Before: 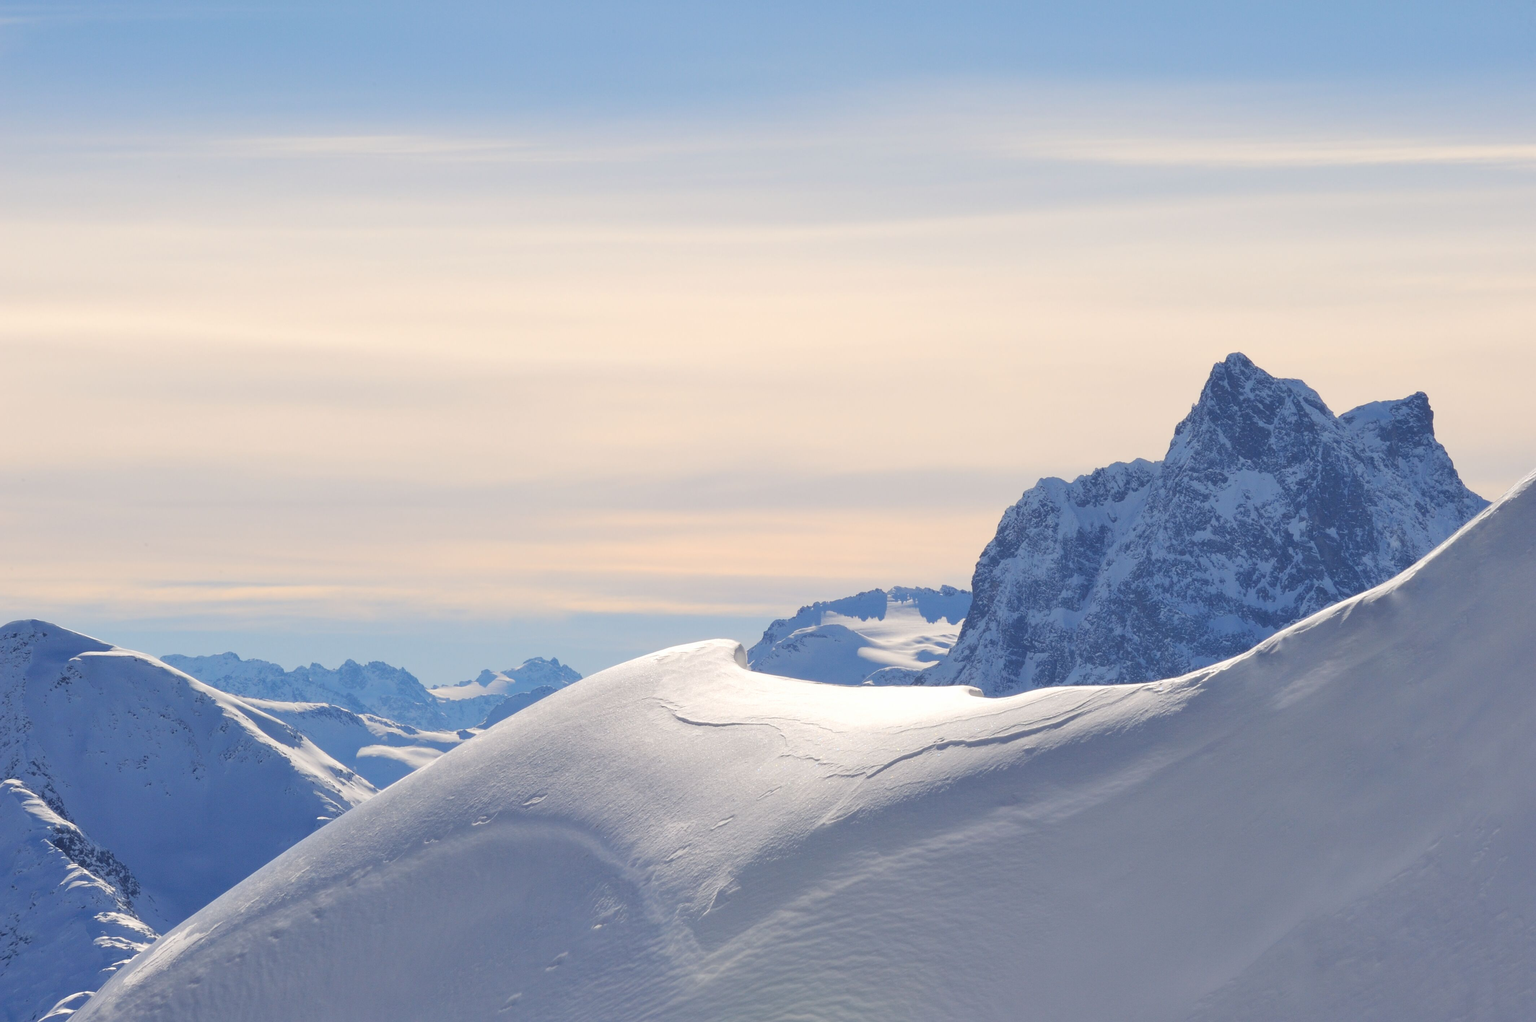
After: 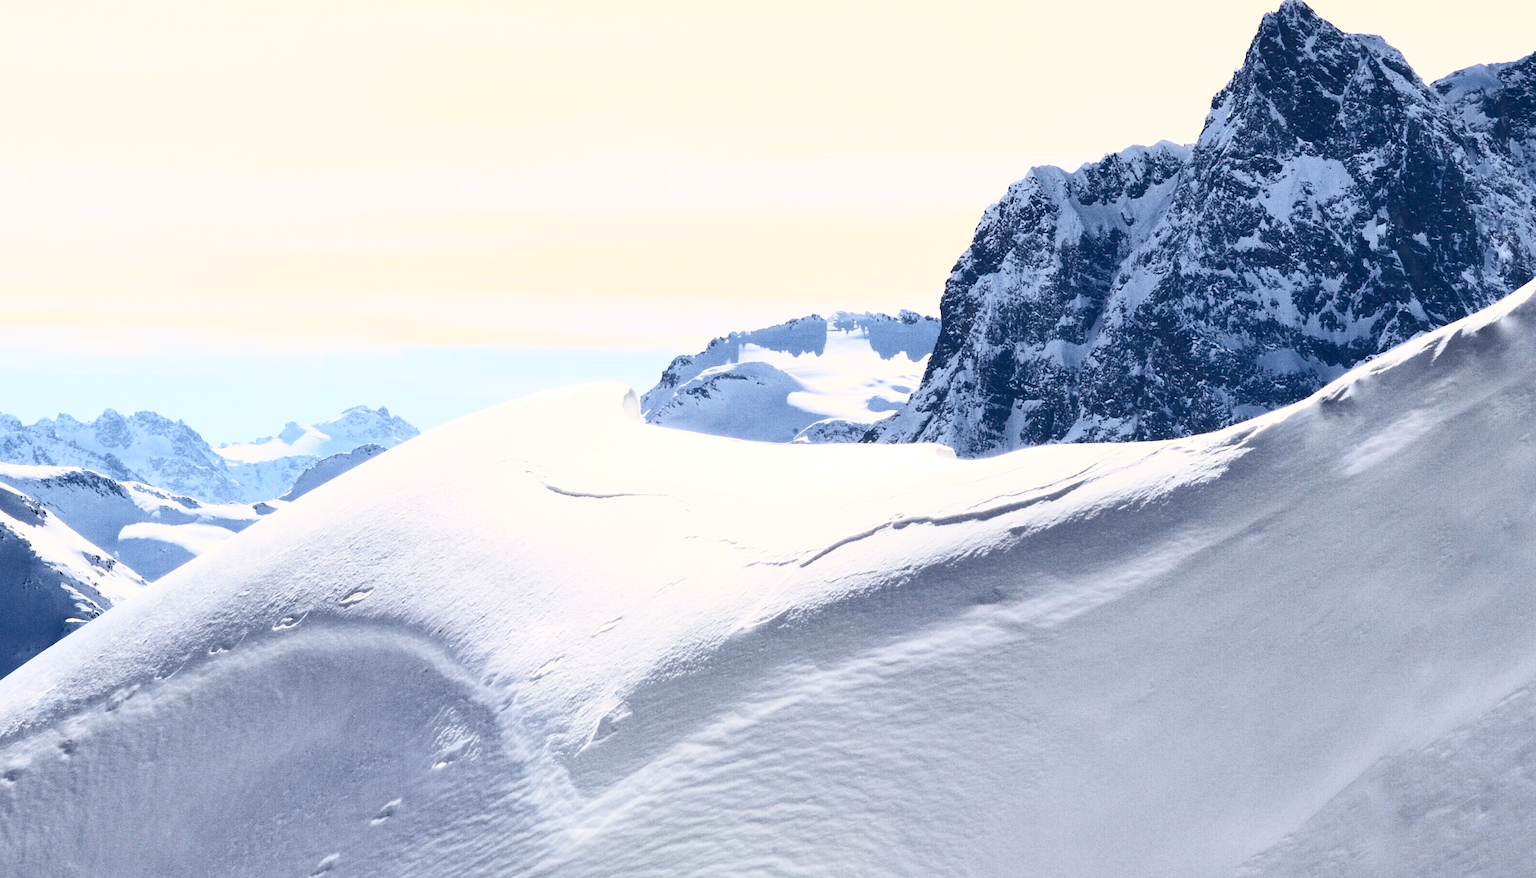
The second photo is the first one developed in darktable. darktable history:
crop and rotate: left 17.446%, top 34.611%, right 7.648%, bottom 0.983%
contrast brightness saturation: contrast 0.926, brightness 0.192
